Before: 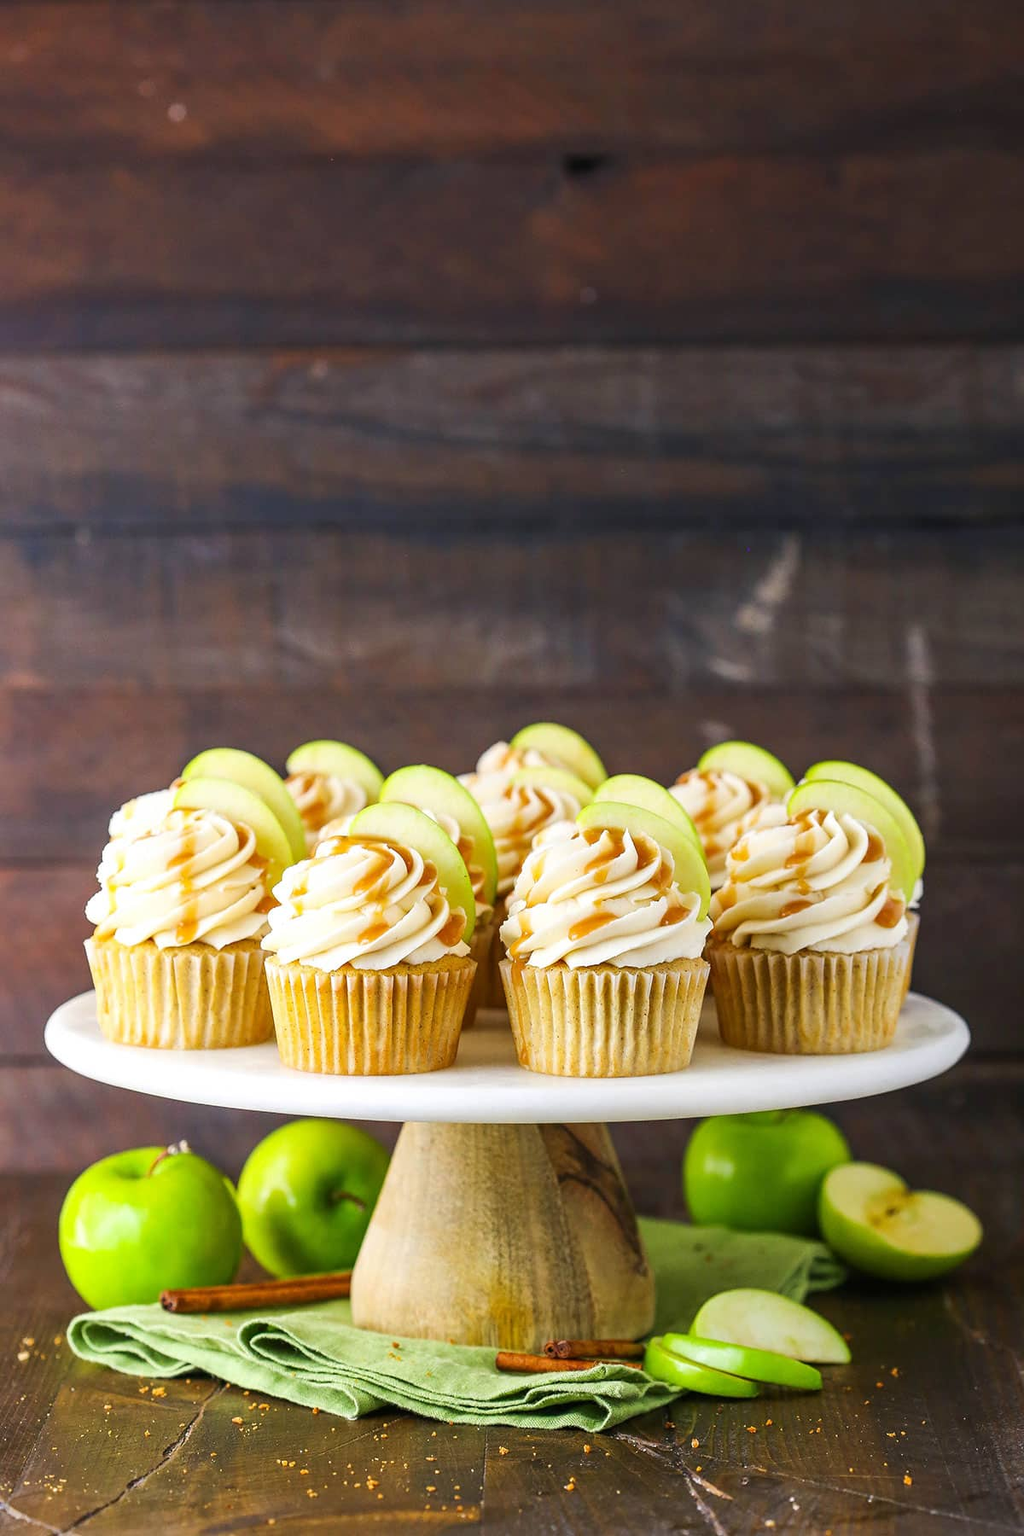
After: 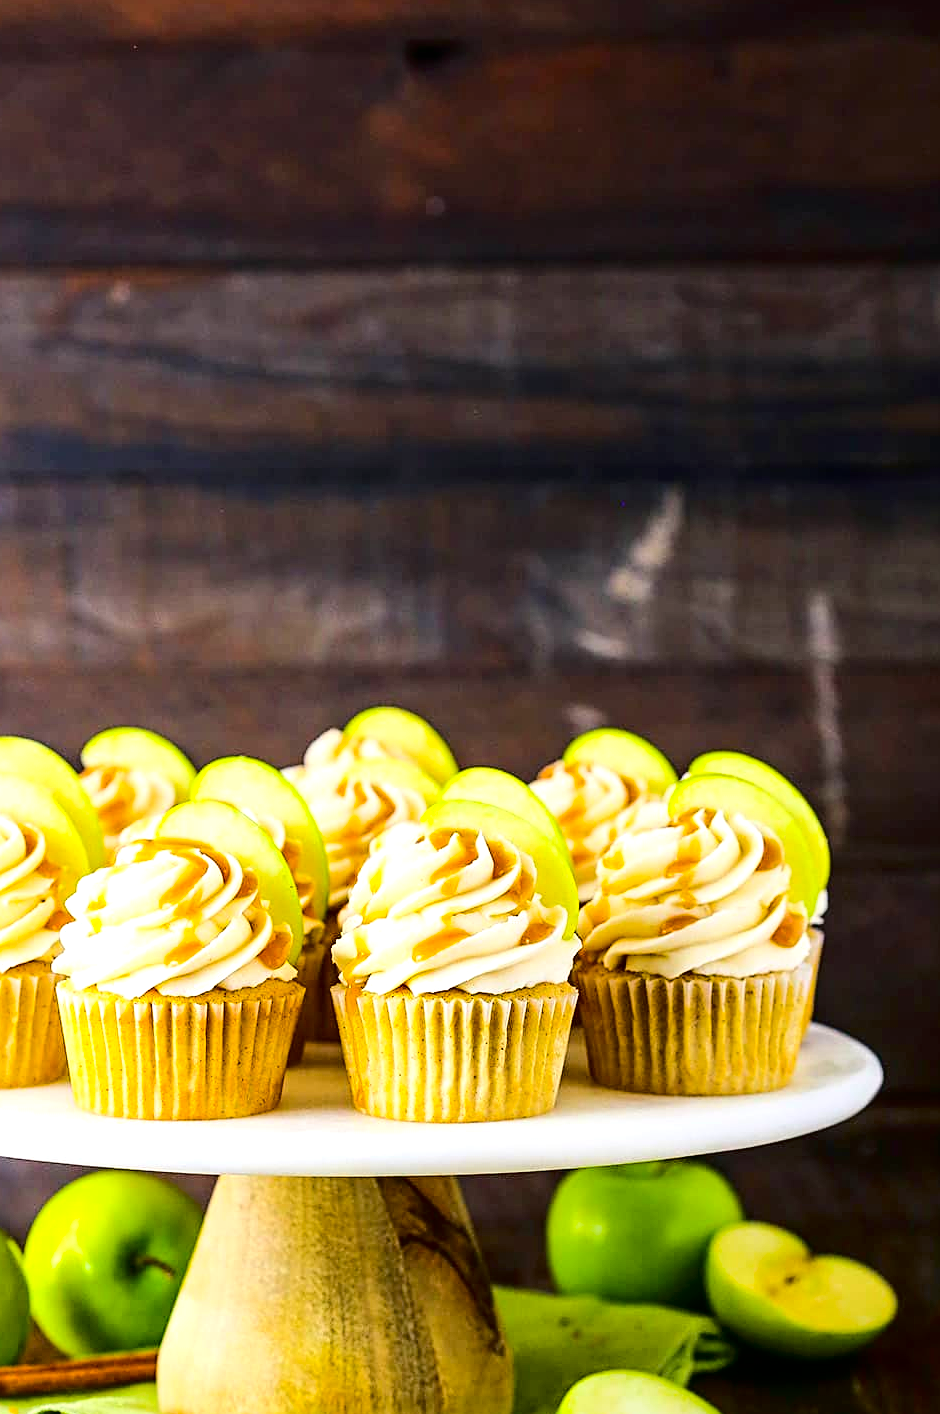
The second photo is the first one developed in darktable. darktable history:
color balance rgb: linear chroma grading › global chroma 9.922%, perceptual saturation grading › global saturation 19.543%, perceptual brilliance grading › highlights 9.304%, perceptual brilliance grading › mid-tones 5.207%, global vibrance 20%
crop and rotate: left 21.21%, top 7.778%, right 0.381%, bottom 13.622%
sharpen: radius 2.127, amount 0.378, threshold 0.196
tone curve: curves: ch0 [(0, 0) (0.003, 0) (0.011, 0.001) (0.025, 0.003) (0.044, 0.005) (0.069, 0.012) (0.1, 0.023) (0.136, 0.039) (0.177, 0.088) (0.224, 0.15) (0.277, 0.24) (0.335, 0.337) (0.399, 0.437) (0.468, 0.535) (0.543, 0.629) (0.623, 0.71) (0.709, 0.782) (0.801, 0.856) (0.898, 0.94) (1, 1)], color space Lab, independent channels, preserve colors none
